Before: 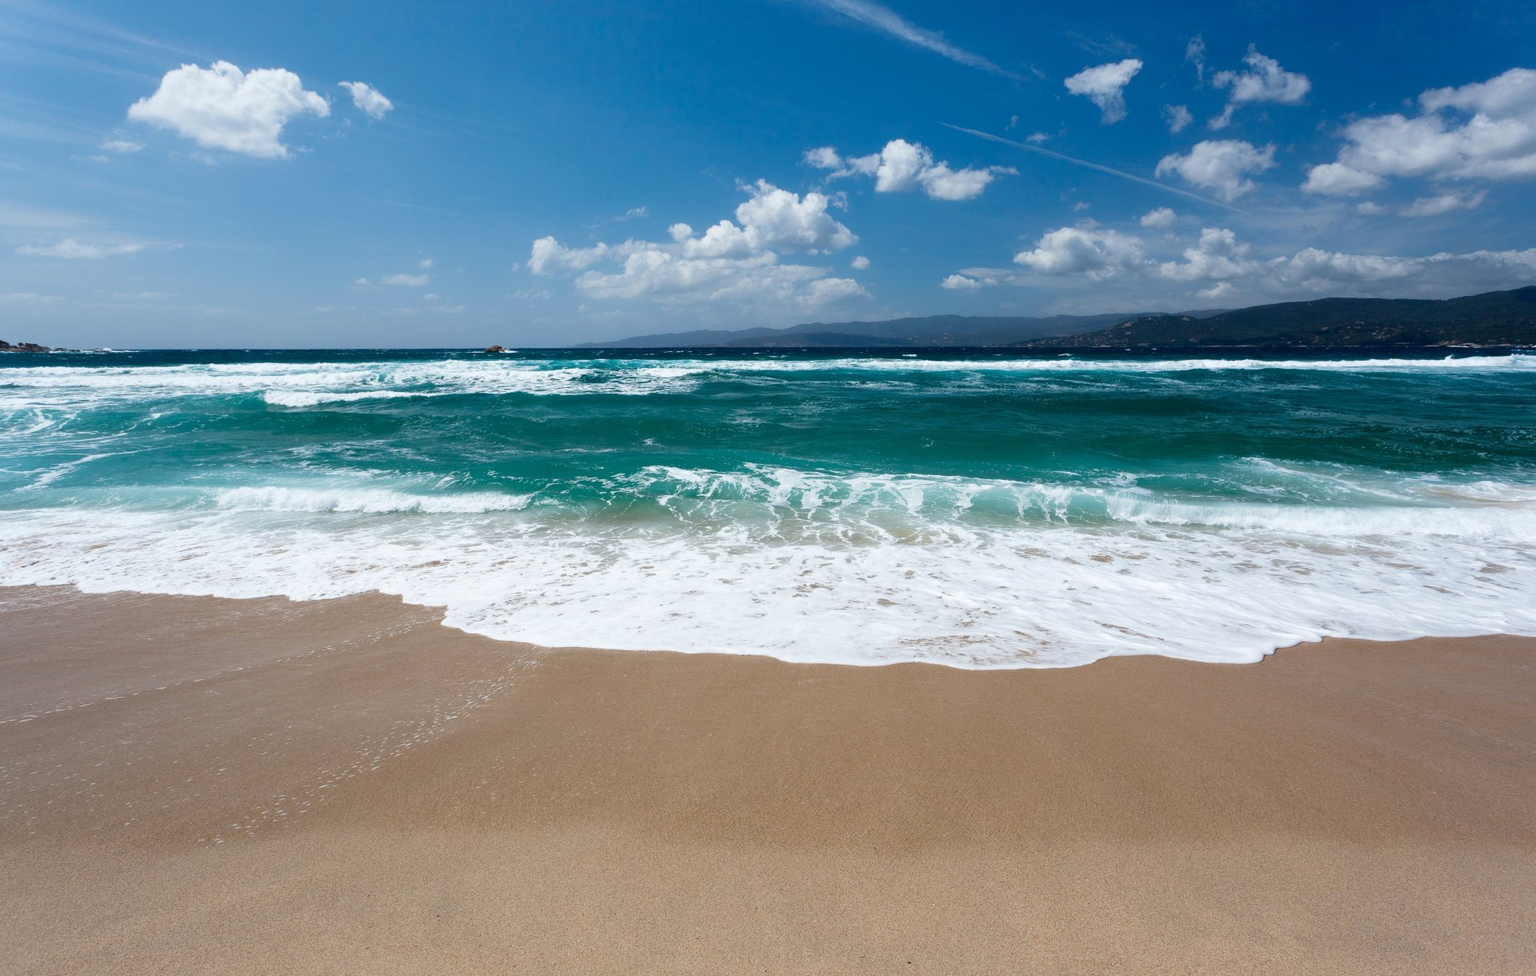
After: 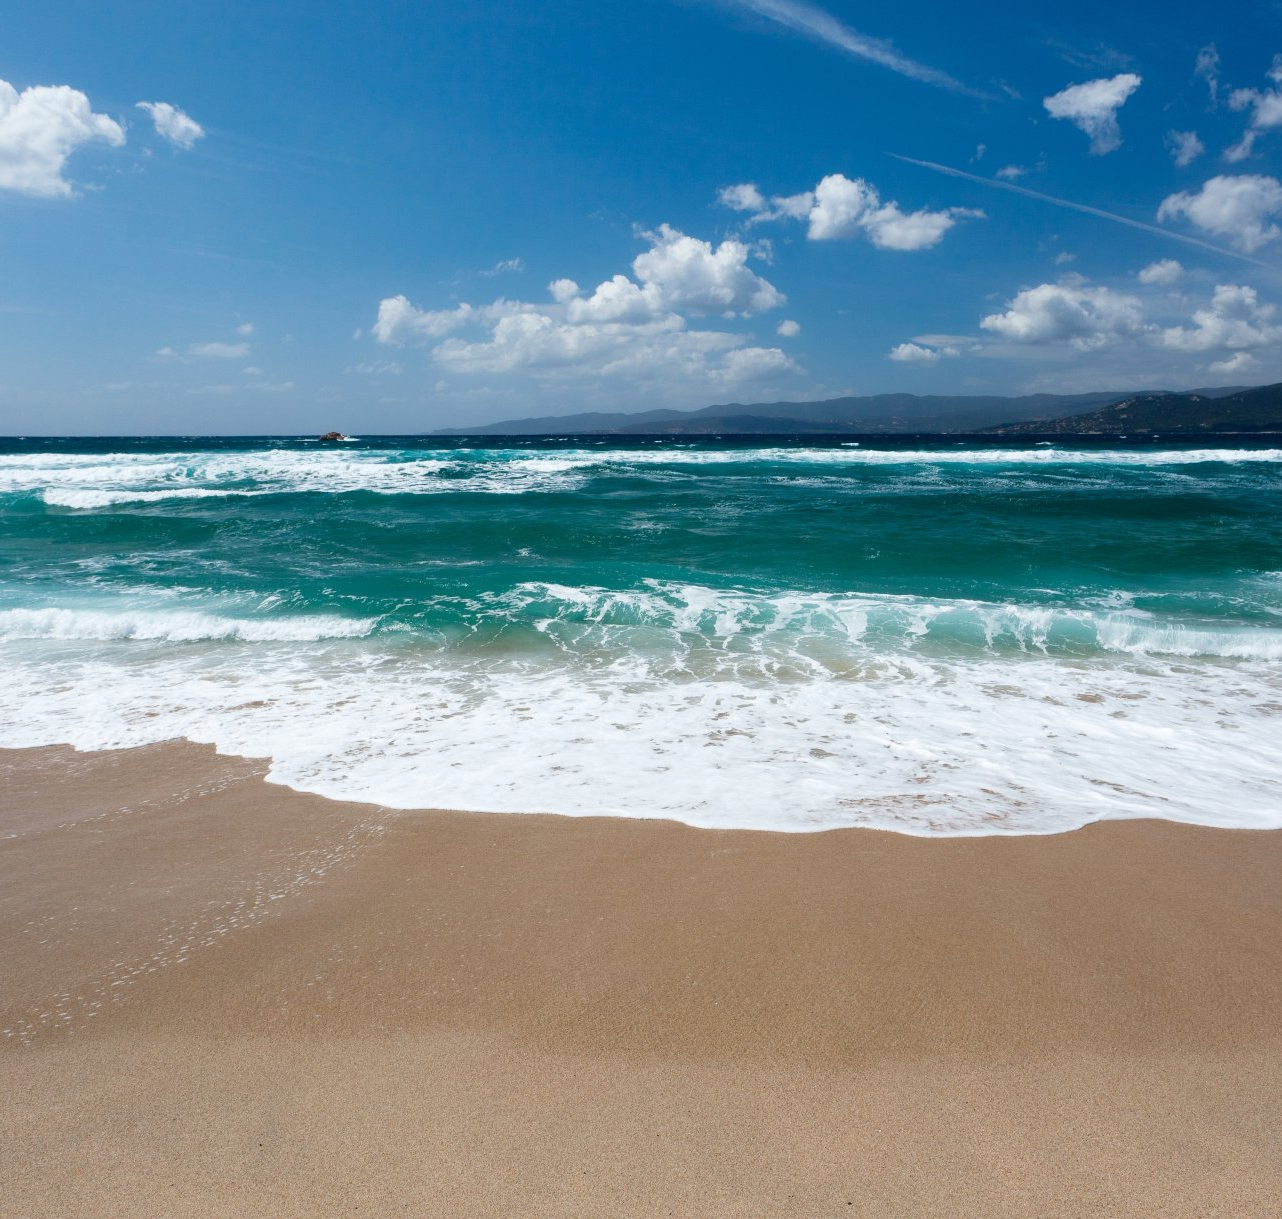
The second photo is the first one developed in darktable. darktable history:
tone equalizer: edges refinement/feathering 500, mask exposure compensation -1.57 EV, preserve details no
crop and rotate: left 14.949%, right 18.237%
